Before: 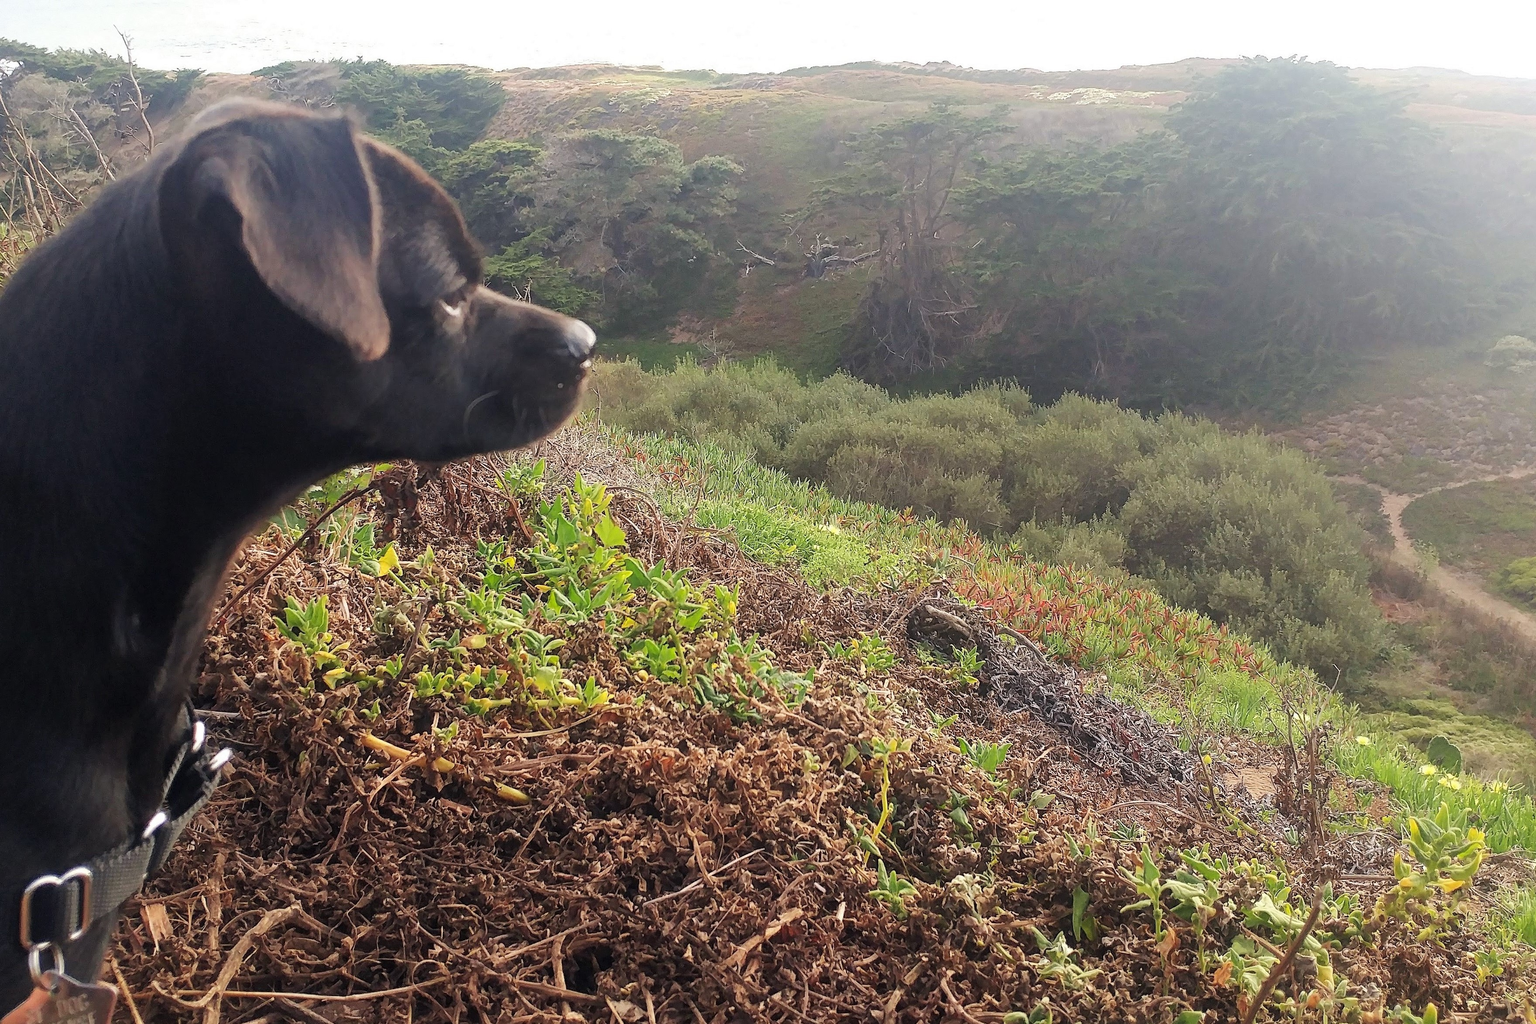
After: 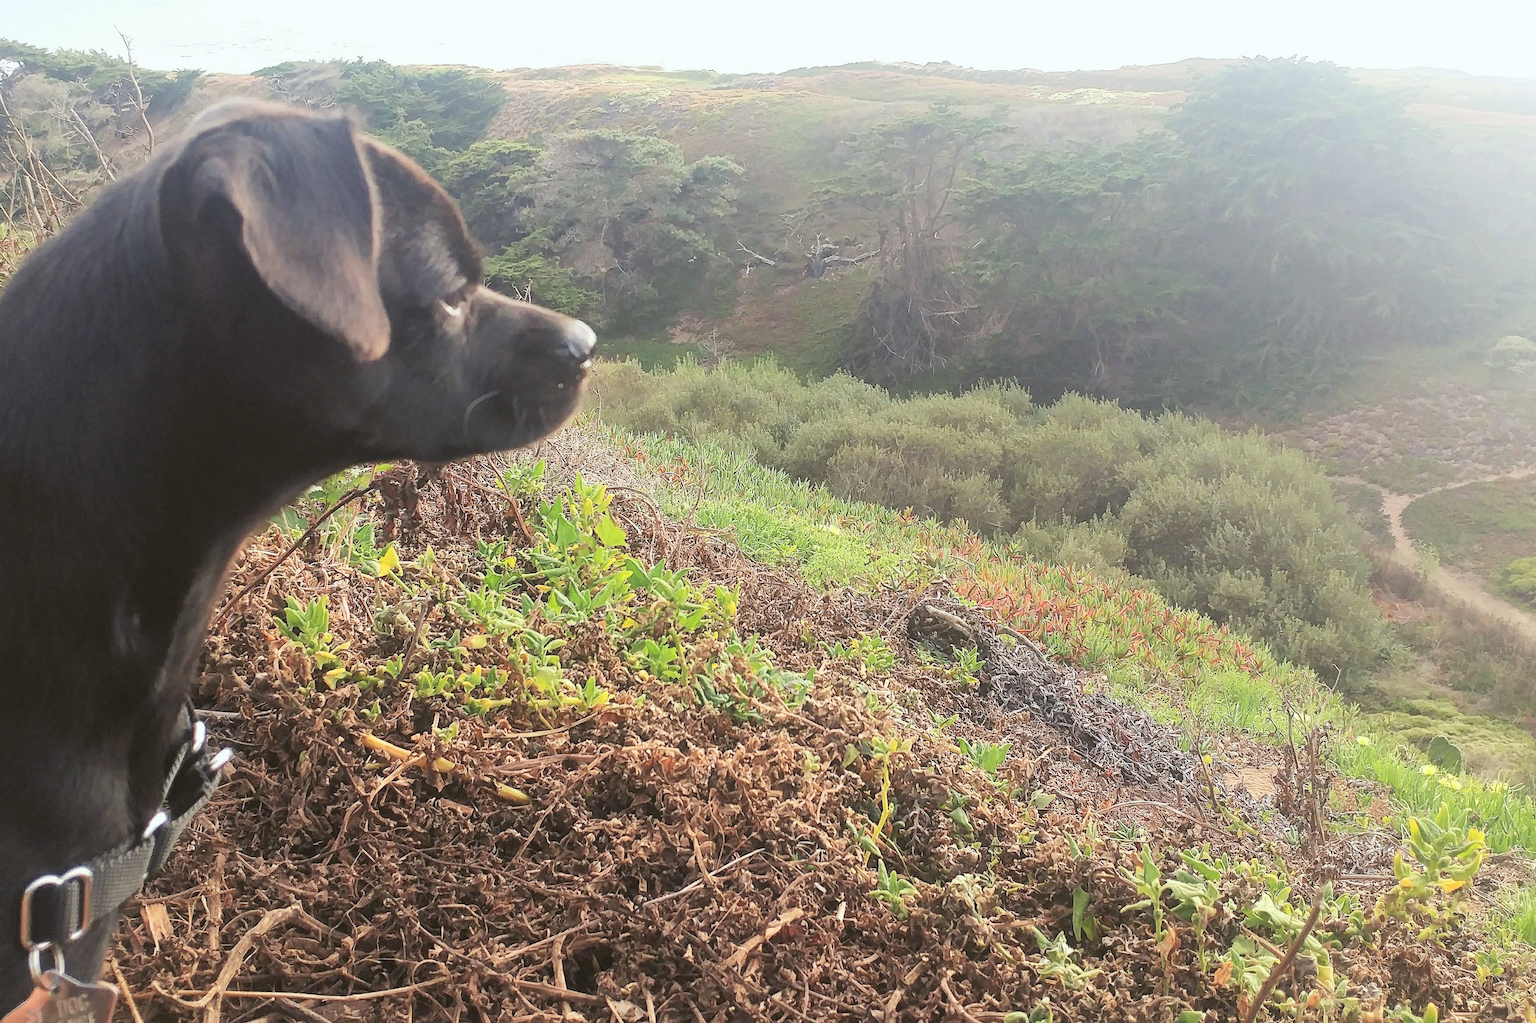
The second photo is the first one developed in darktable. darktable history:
color balance: lift [1.004, 1.002, 1.002, 0.998], gamma [1, 1.007, 1.002, 0.993], gain [1, 0.977, 1.013, 1.023], contrast -3.64%
contrast brightness saturation: contrast 0.14, brightness 0.21
